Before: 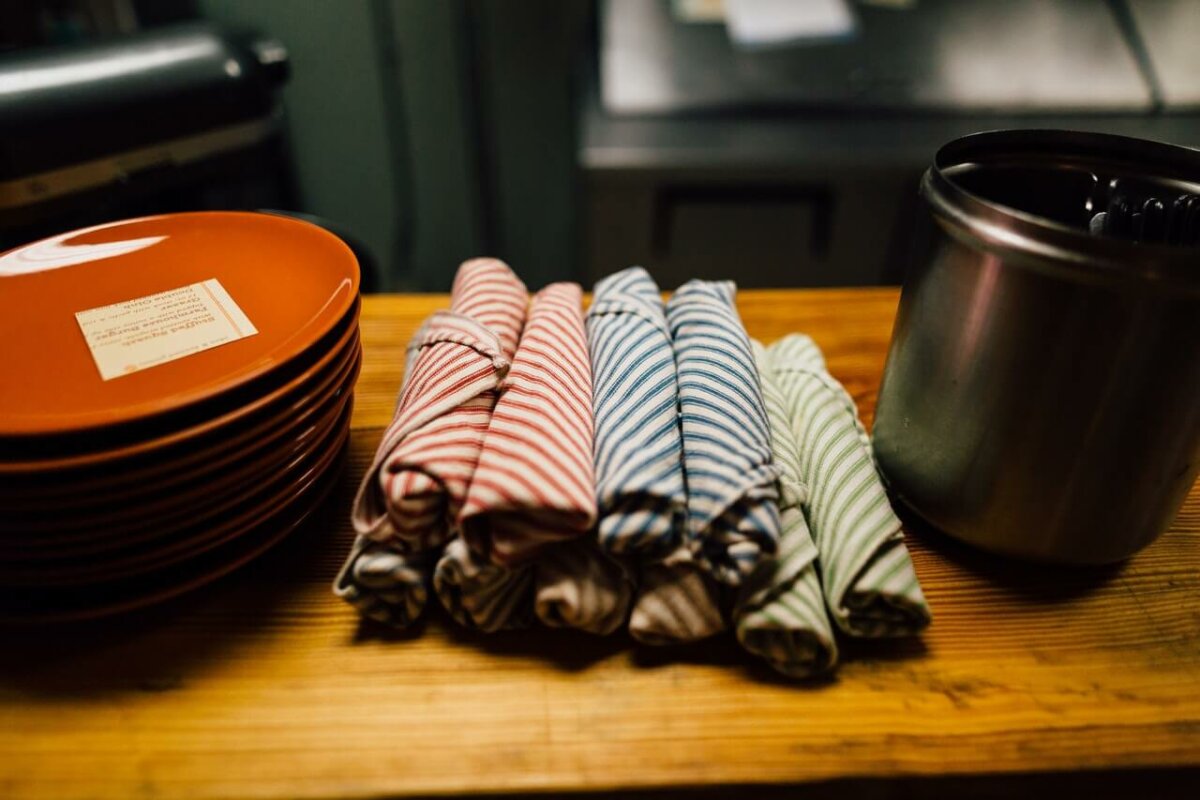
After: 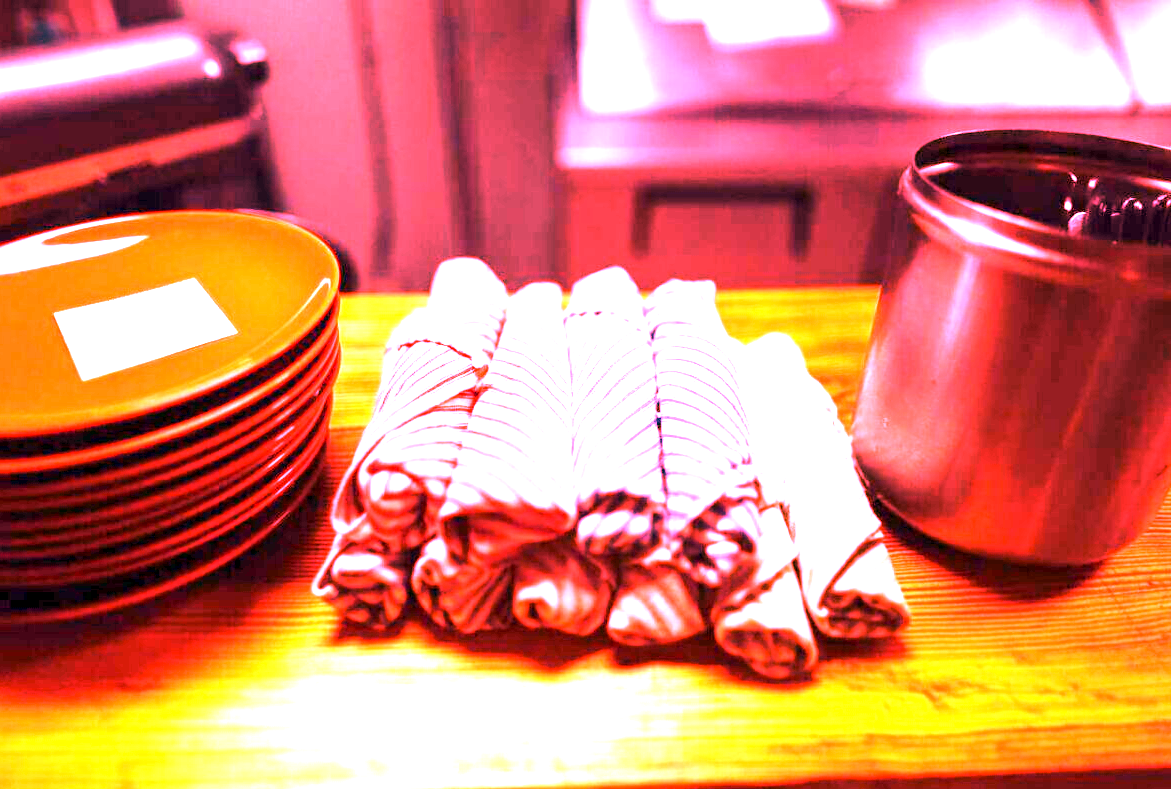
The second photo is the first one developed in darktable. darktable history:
crop and rotate: left 1.774%, right 0.633%, bottom 1.28%
white balance: red 4.26, blue 1.802
exposure: exposure 2.25 EV, compensate highlight preservation false
